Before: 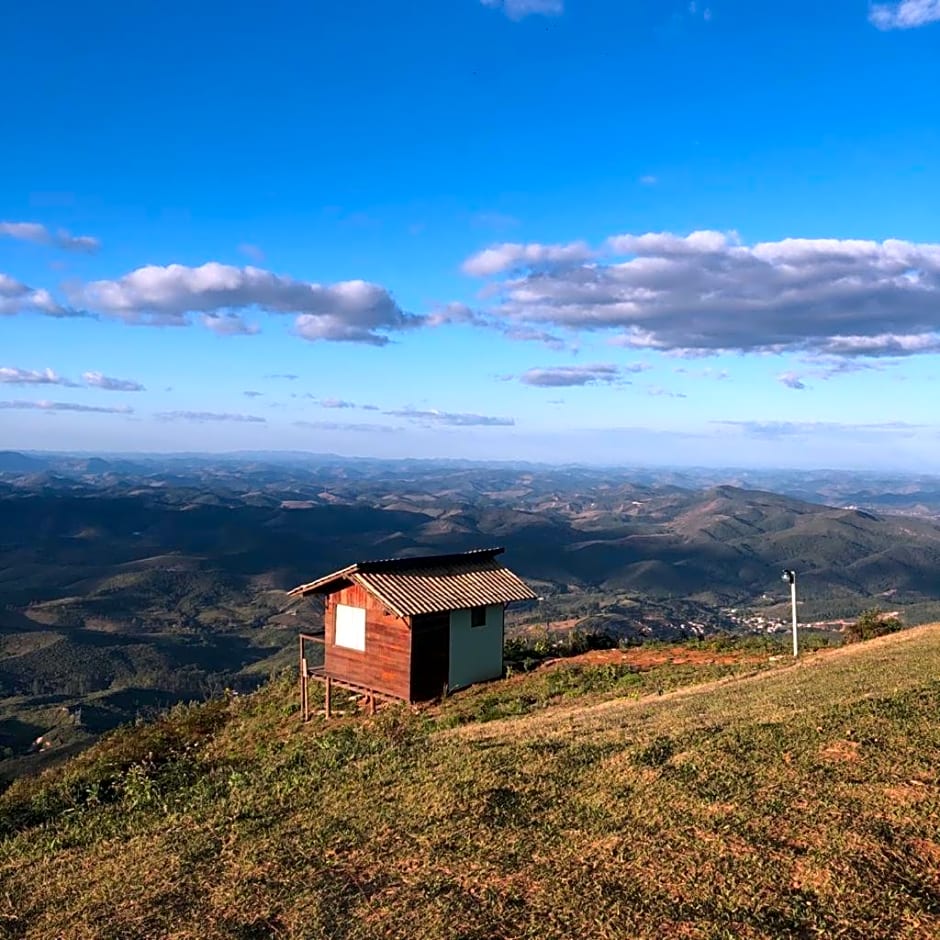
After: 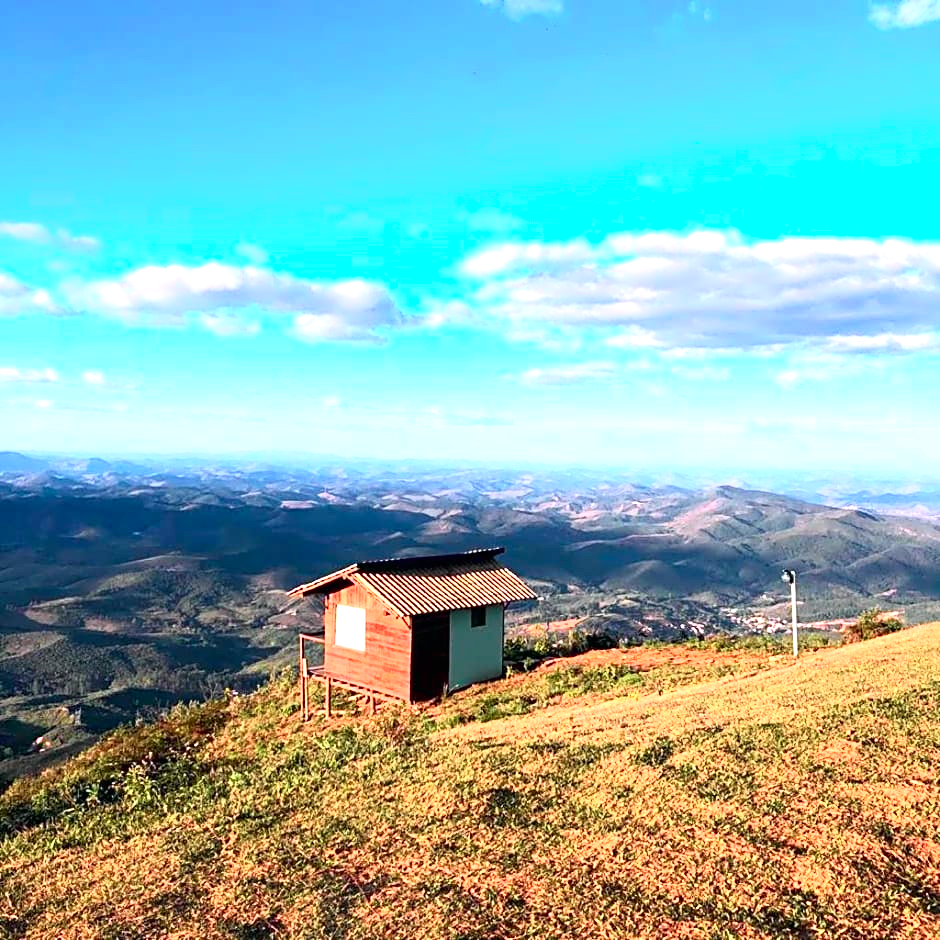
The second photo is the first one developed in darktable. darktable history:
tone curve: curves: ch0 [(0, 0) (0.051, 0.027) (0.096, 0.071) (0.241, 0.247) (0.455, 0.52) (0.594, 0.692) (0.715, 0.845) (0.84, 0.936) (1, 1)]; ch1 [(0, 0) (0.1, 0.038) (0.318, 0.243) (0.399, 0.351) (0.478, 0.469) (0.499, 0.499) (0.534, 0.549) (0.565, 0.605) (0.601, 0.644) (0.666, 0.701) (1, 1)]; ch2 [(0, 0) (0.453, 0.45) (0.479, 0.483) (0.504, 0.499) (0.52, 0.508) (0.561, 0.573) (0.592, 0.617) (0.824, 0.815) (1, 1)], color space Lab, independent channels, preserve colors none
exposure: black level correction 0, exposure 1.105 EV, compensate exposure bias true, compensate highlight preservation false
